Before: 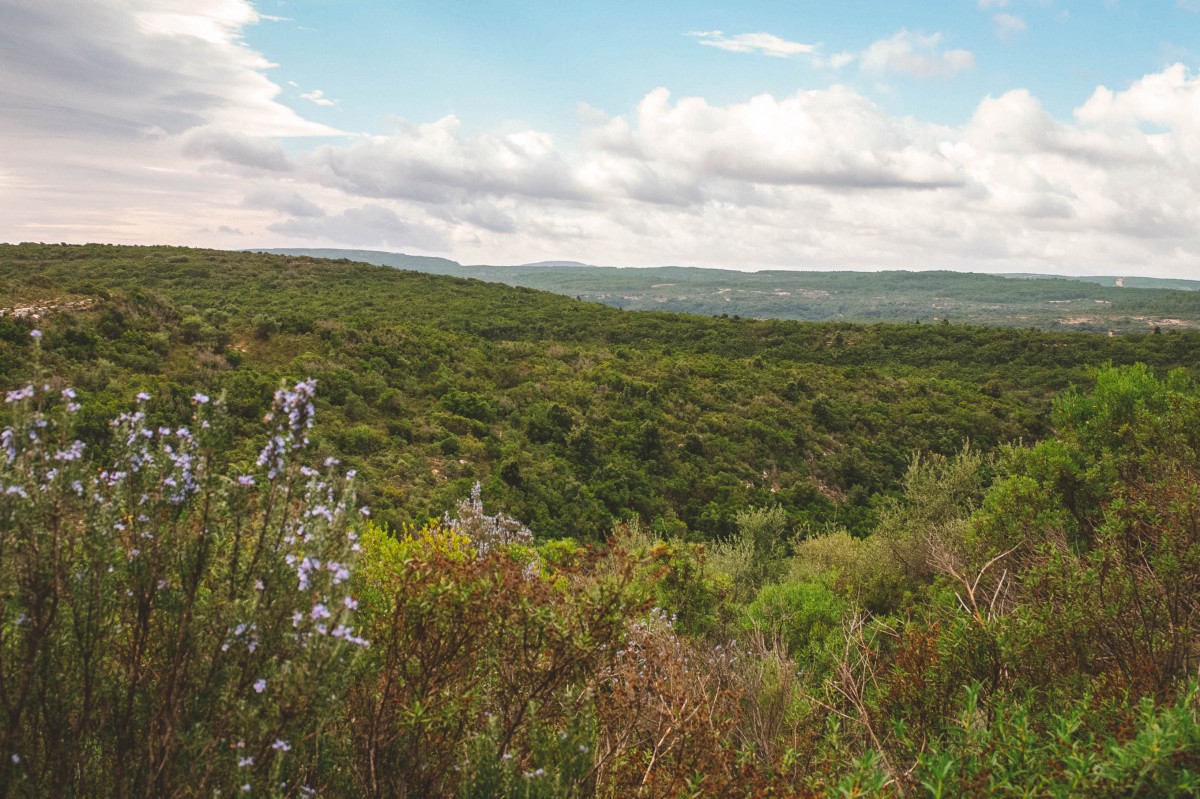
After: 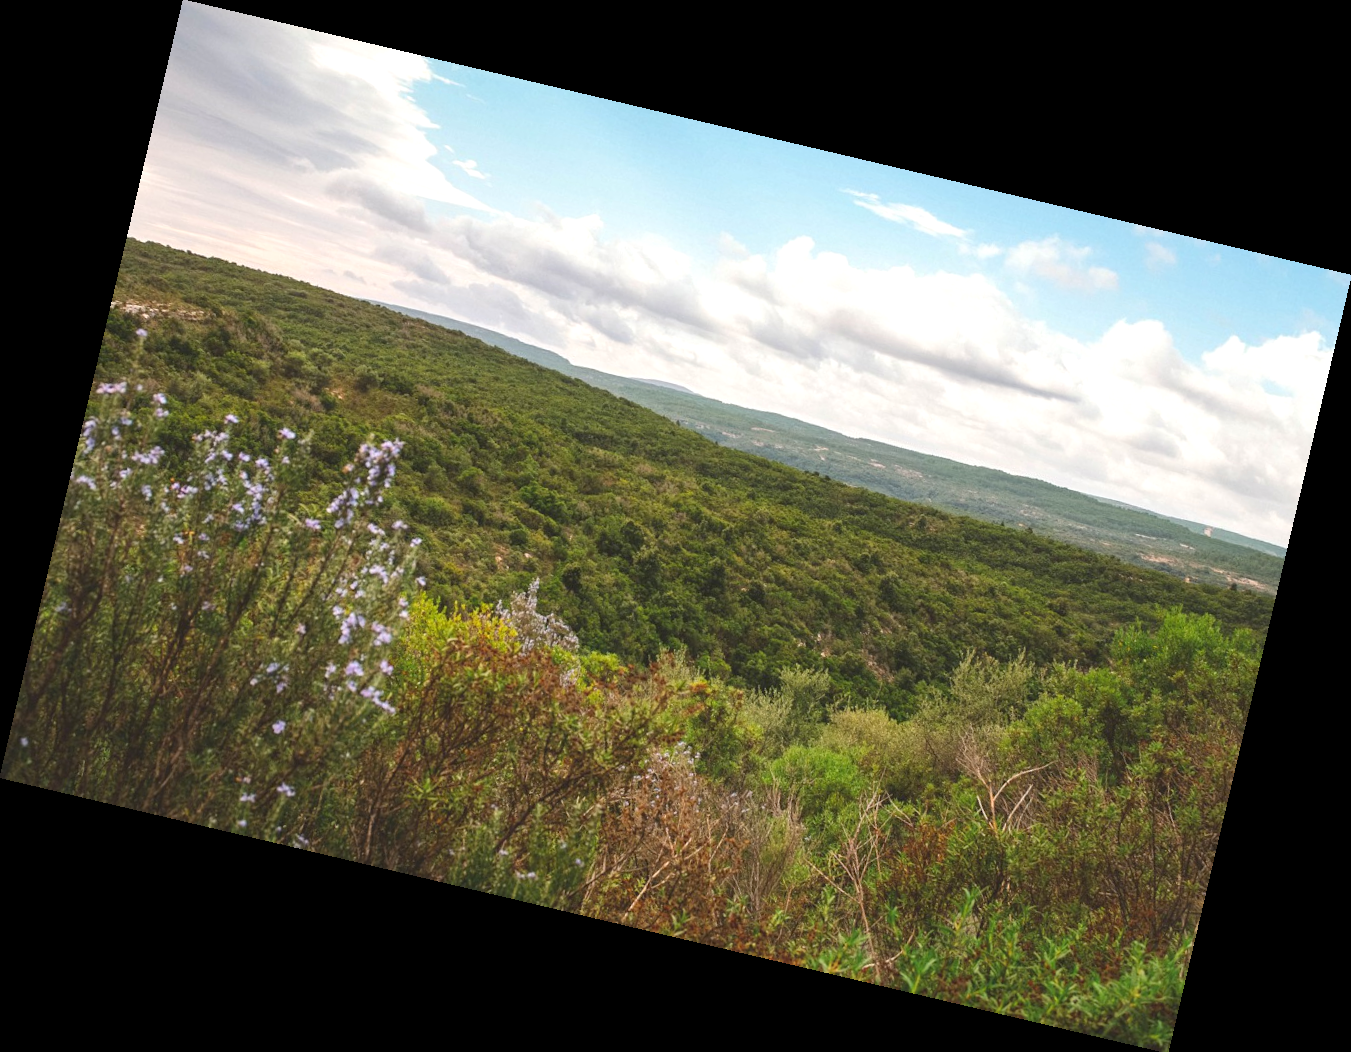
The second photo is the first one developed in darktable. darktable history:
rotate and perspective: rotation 13.27°, automatic cropping off
exposure: exposure 0.258 EV, compensate highlight preservation false
